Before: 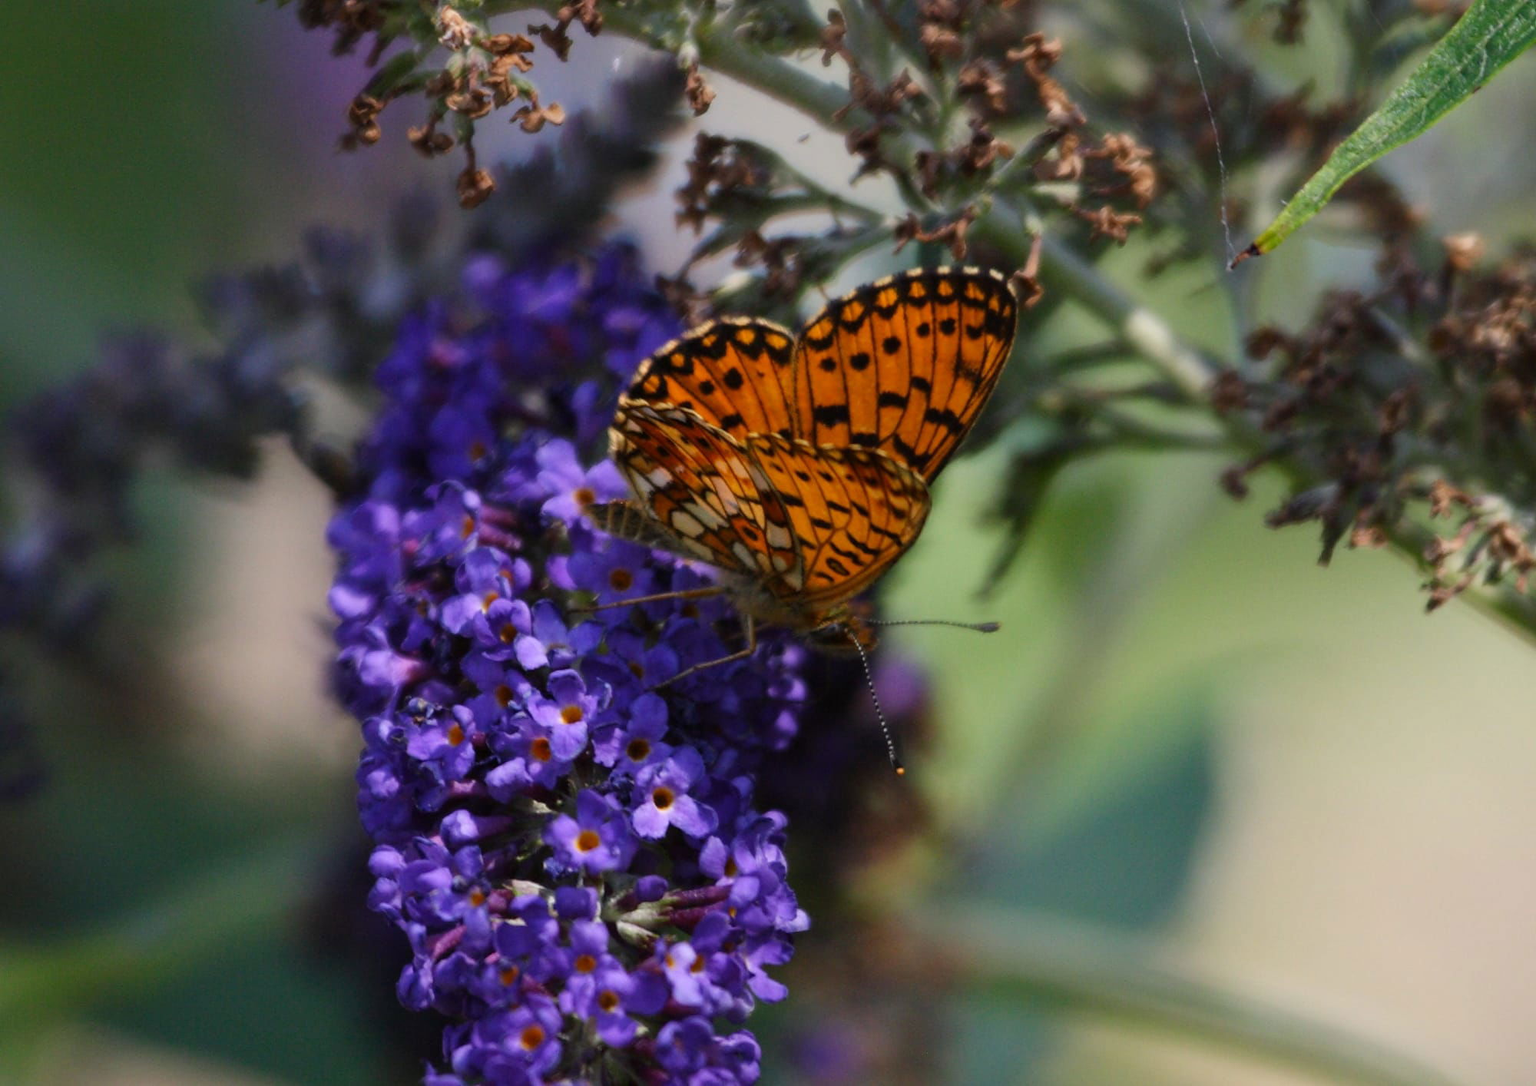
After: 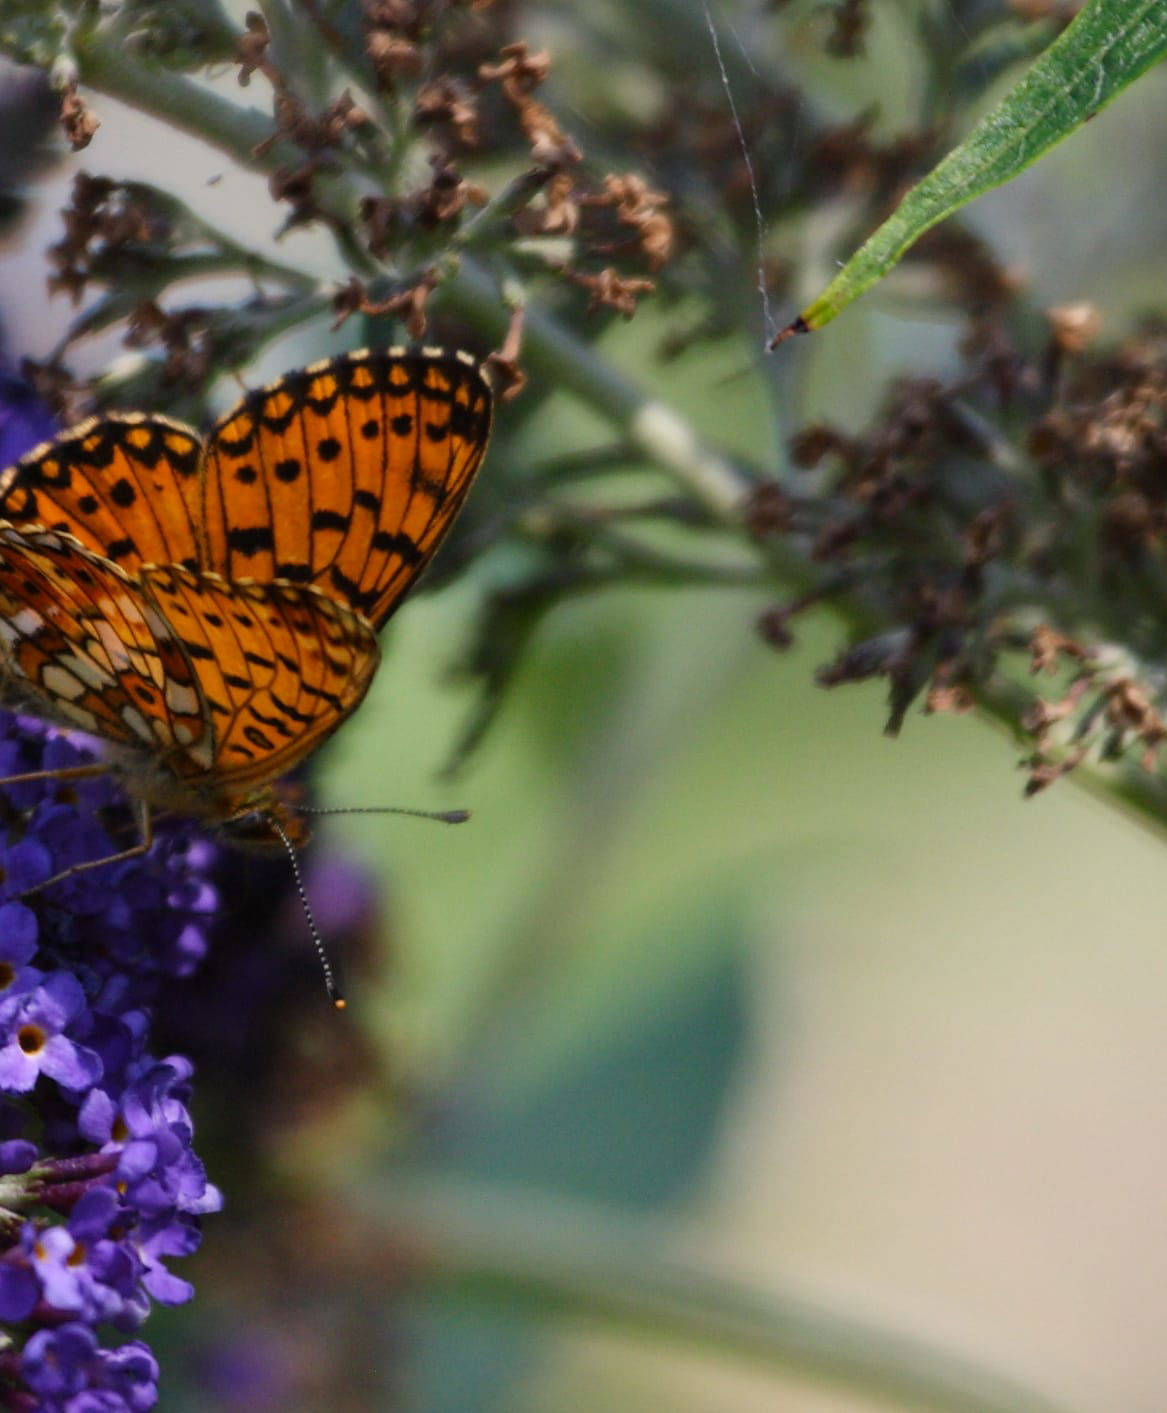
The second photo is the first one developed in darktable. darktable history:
crop: left 41.615%
